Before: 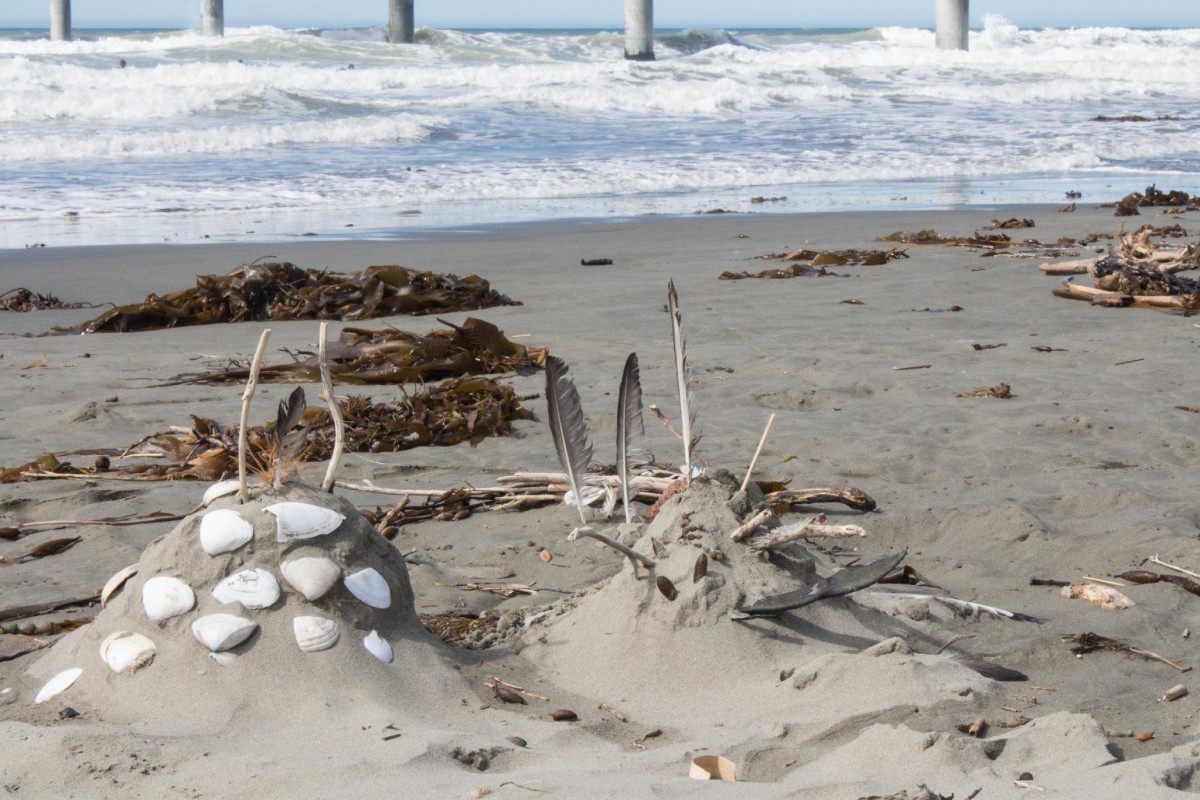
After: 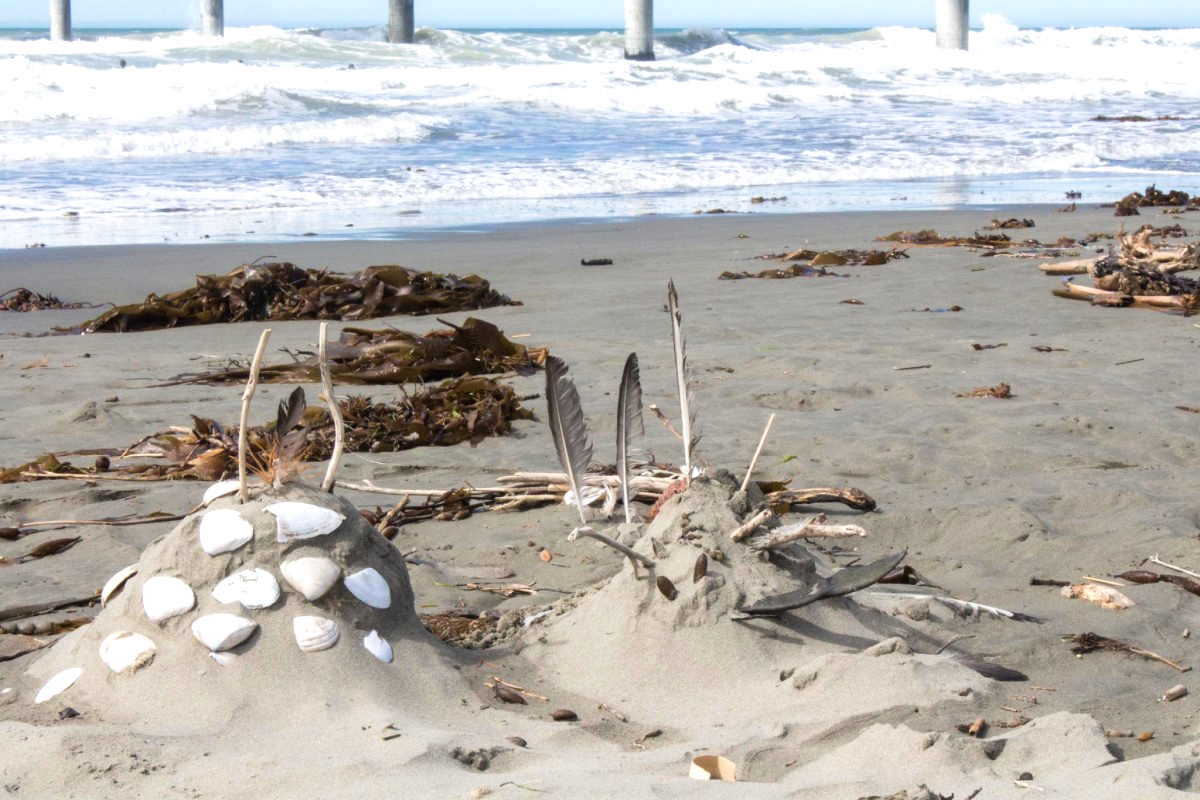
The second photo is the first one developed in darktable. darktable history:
tone equalizer: -8 EV -0.438 EV, -7 EV -0.385 EV, -6 EV -0.314 EV, -5 EV -0.217 EV, -3 EV 0.224 EV, -2 EV 0.307 EV, -1 EV 0.398 EV, +0 EV 0.421 EV, mask exposure compensation -0.509 EV
velvia: on, module defaults
